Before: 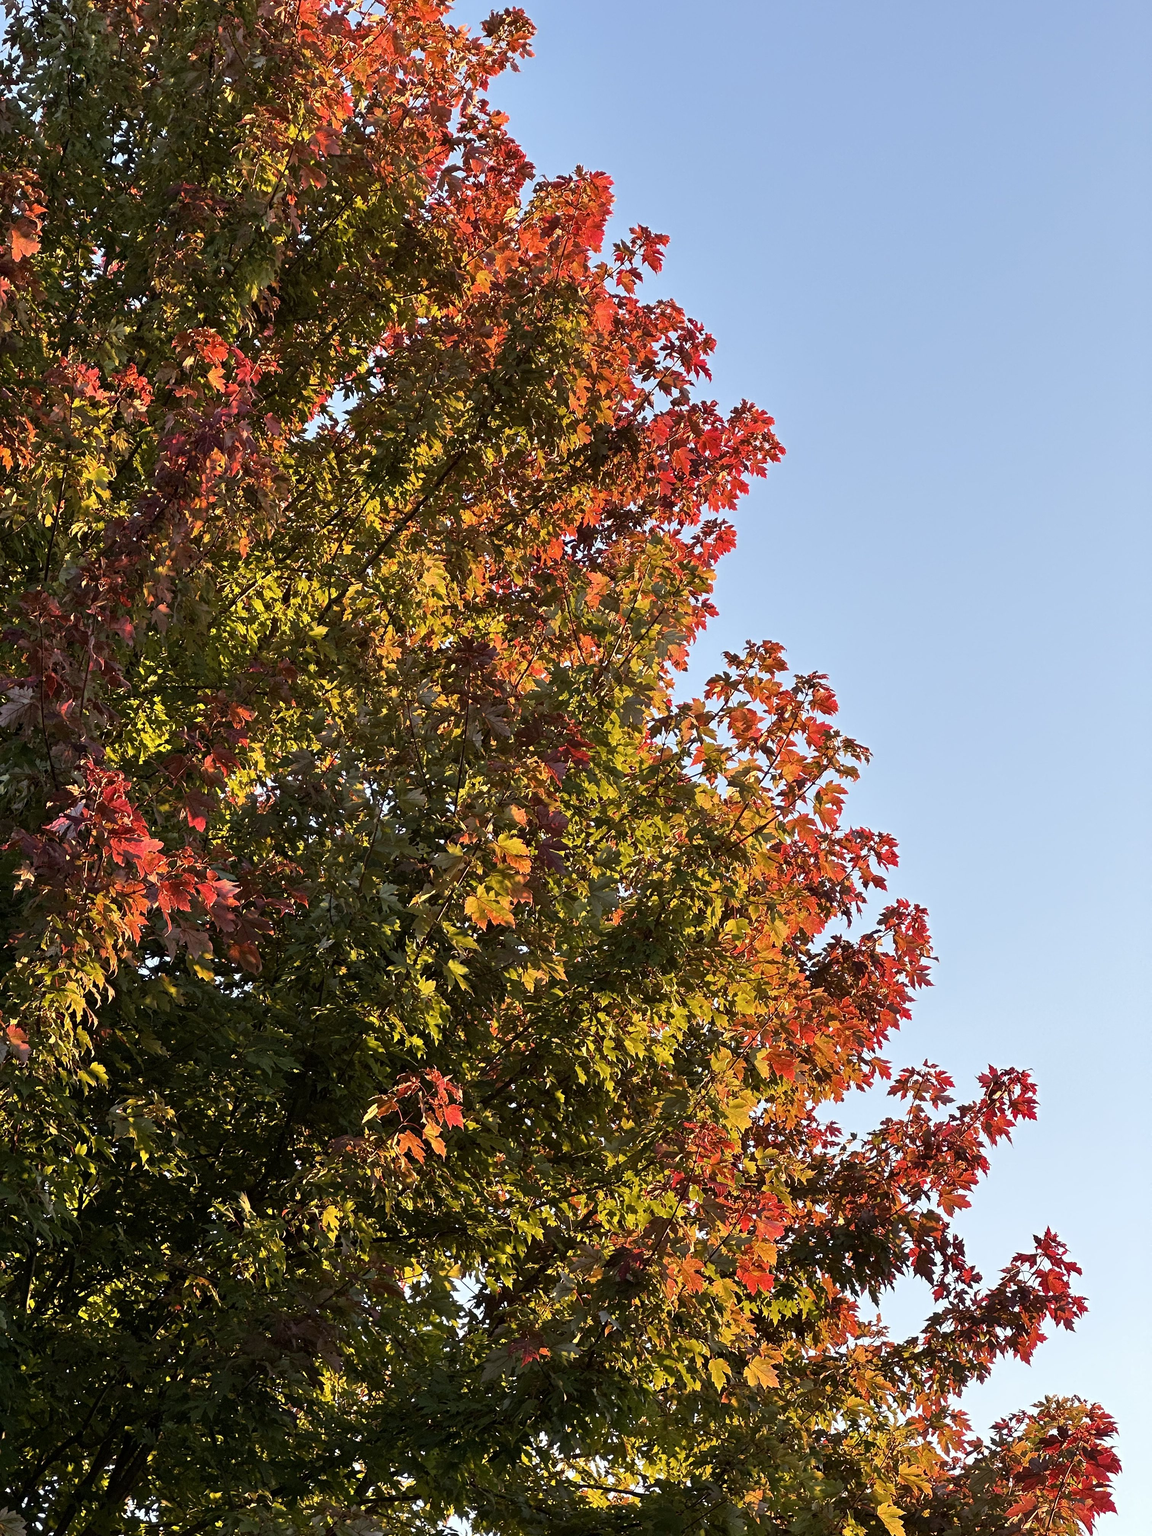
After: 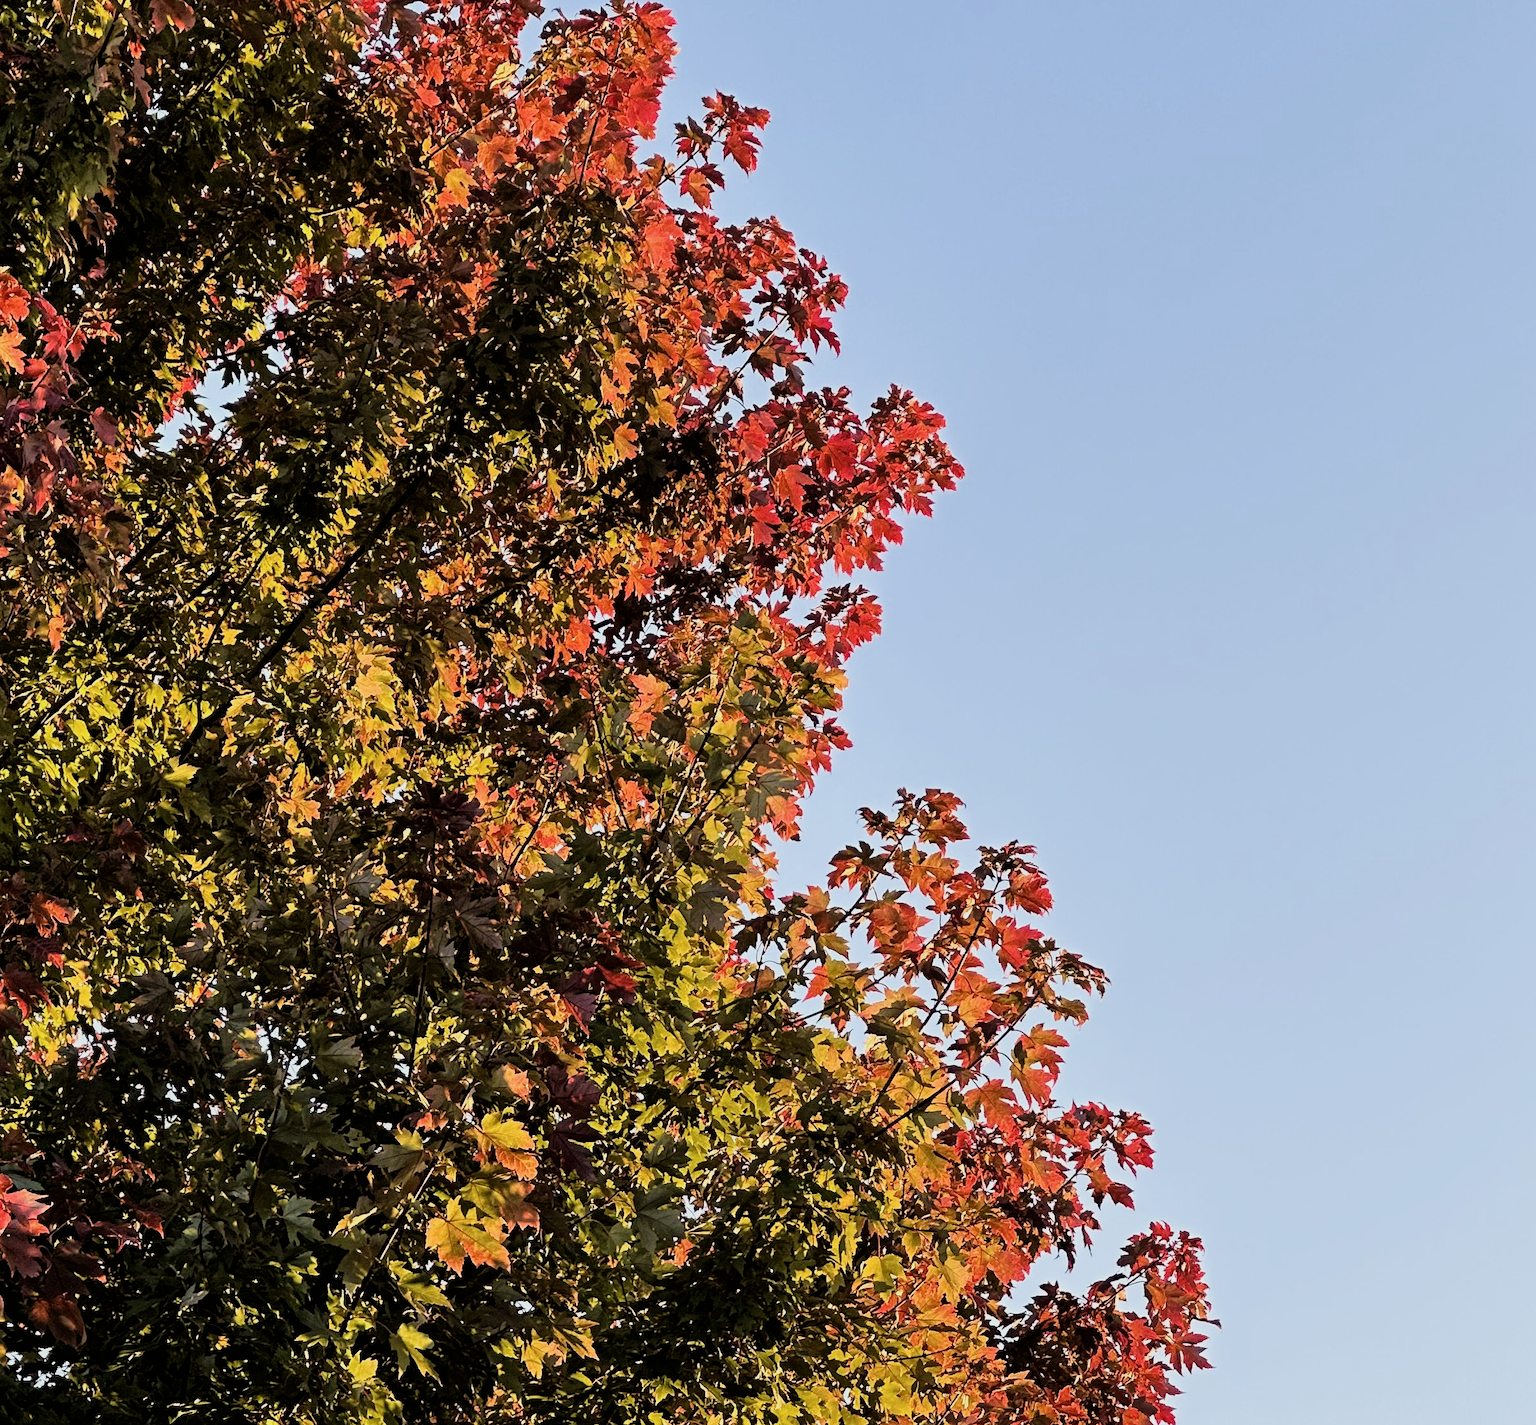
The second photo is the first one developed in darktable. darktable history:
crop: left 18.318%, top 11.08%, right 2.137%, bottom 33.539%
filmic rgb: black relative exposure -5.11 EV, white relative exposure 3.55 EV, hardness 3.17, contrast 1.195, highlights saturation mix -49%, iterations of high-quality reconstruction 0
velvia: on, module defaults
